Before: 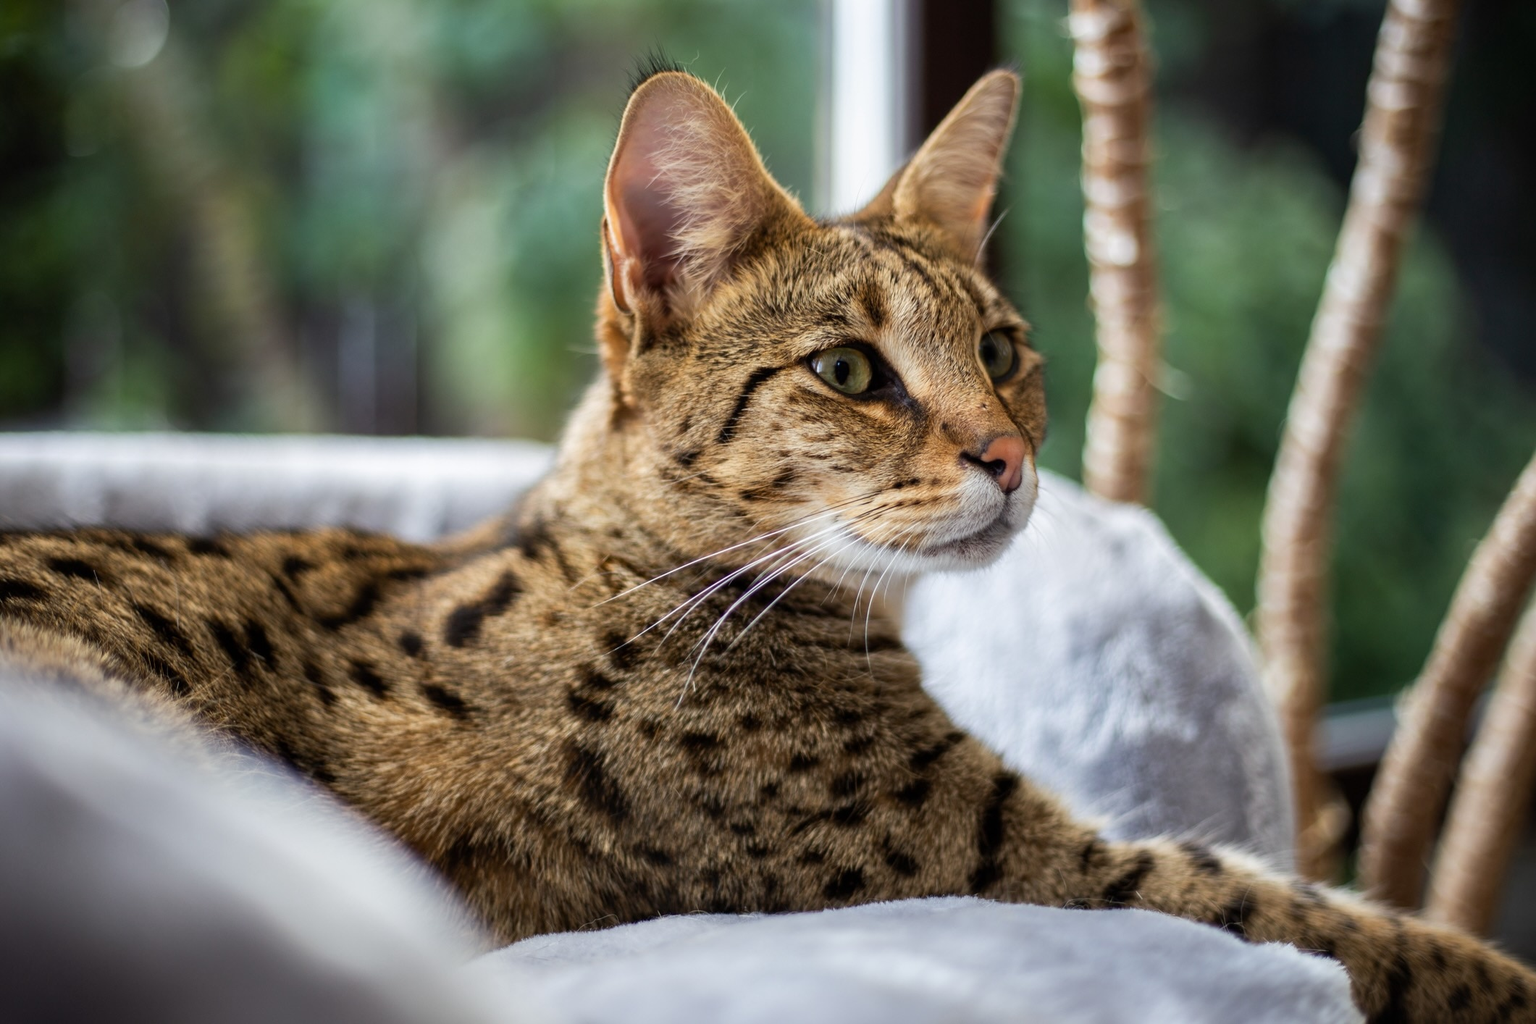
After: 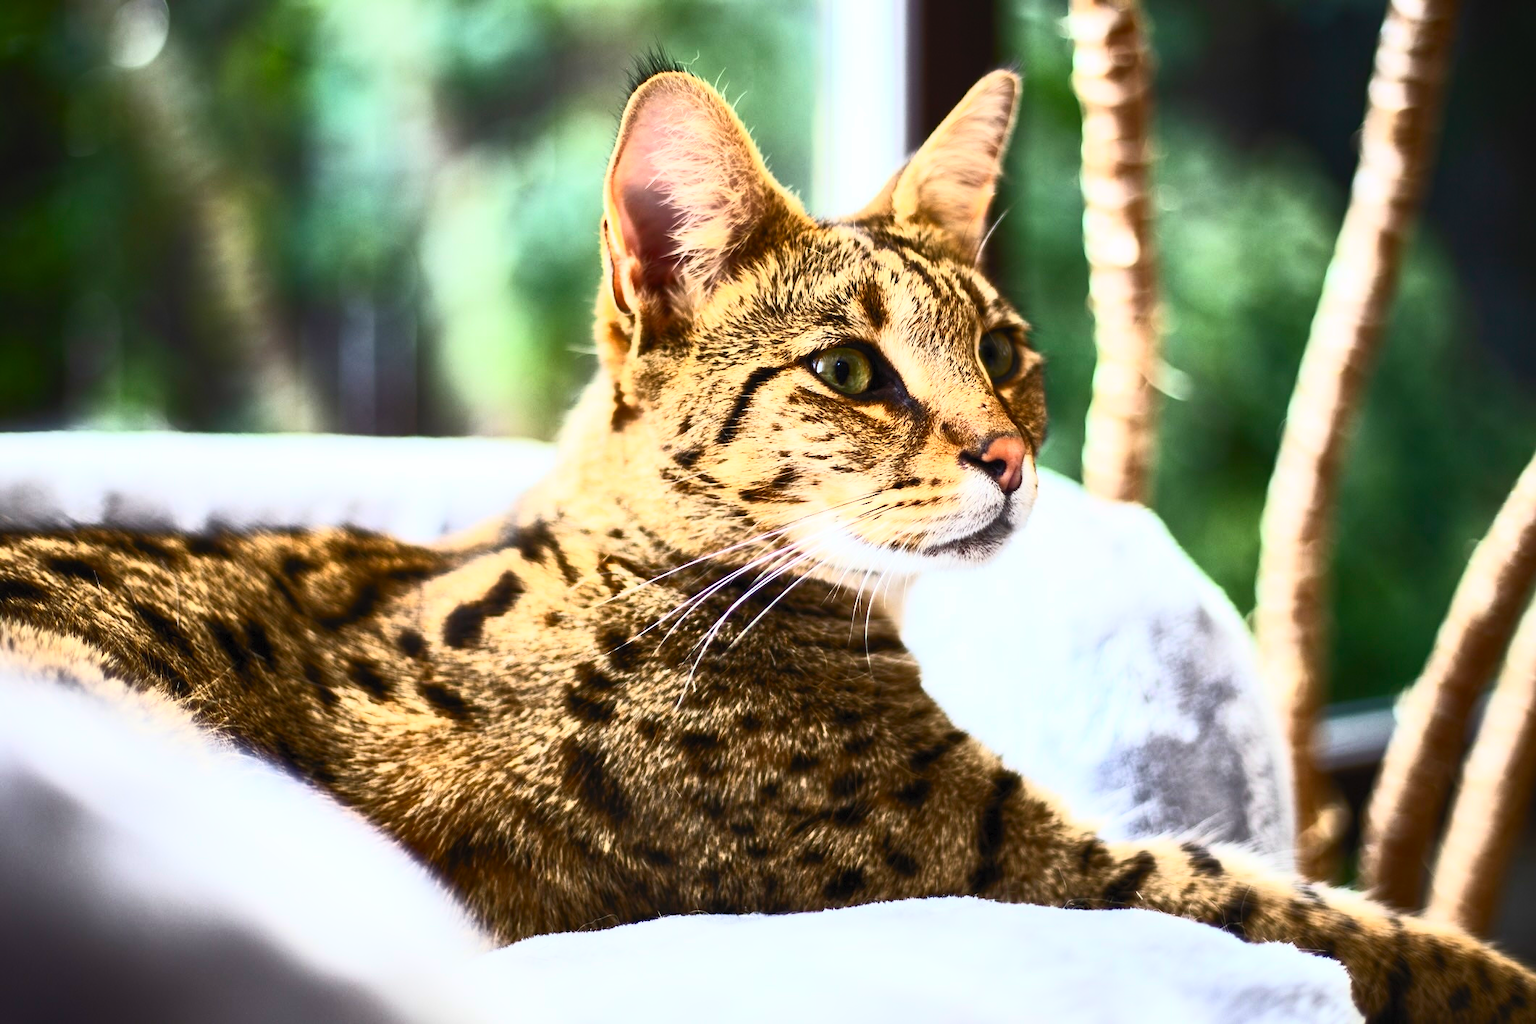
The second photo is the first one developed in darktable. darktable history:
contrast brightness saturation: contrast 0.849, brightness 0.589, saturation 0.589
